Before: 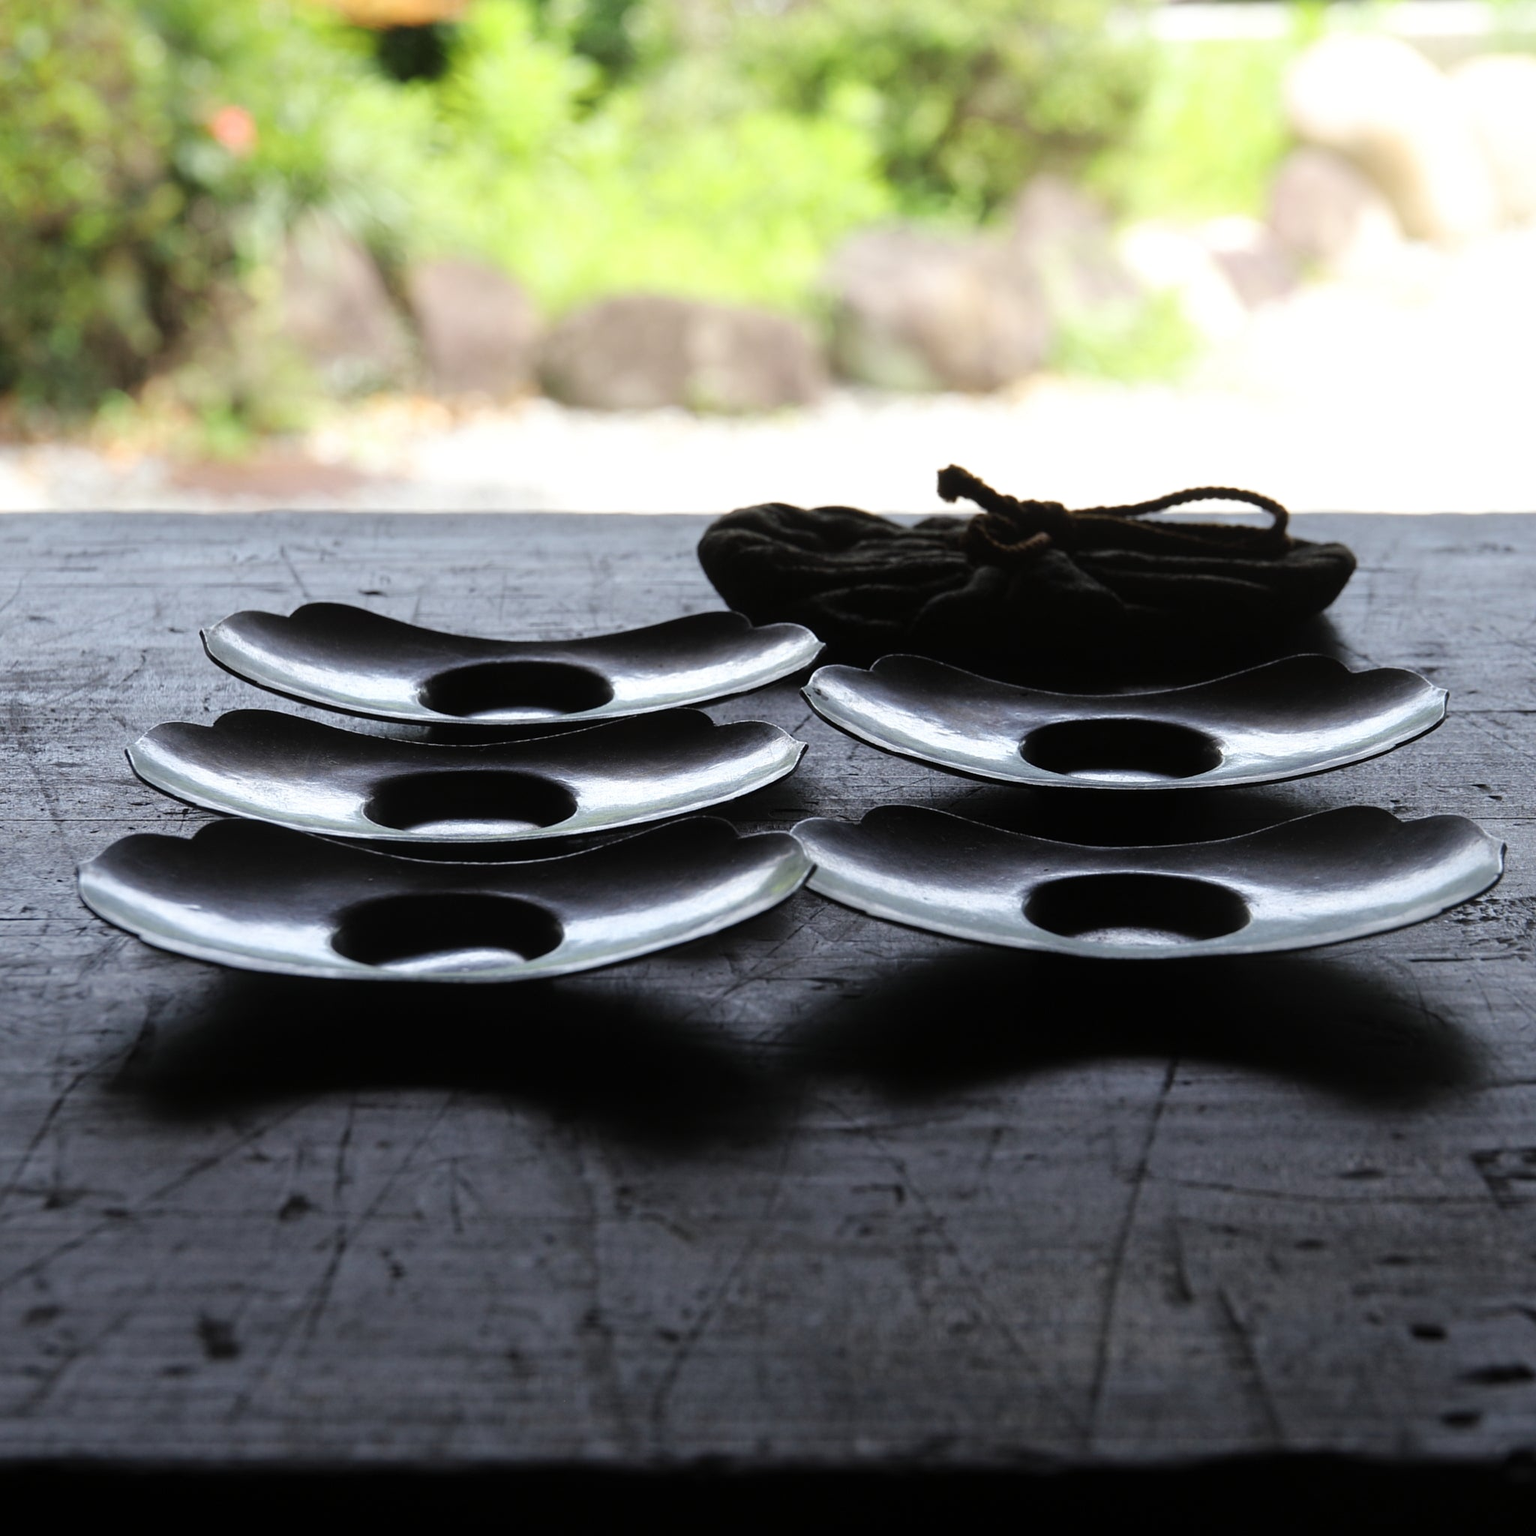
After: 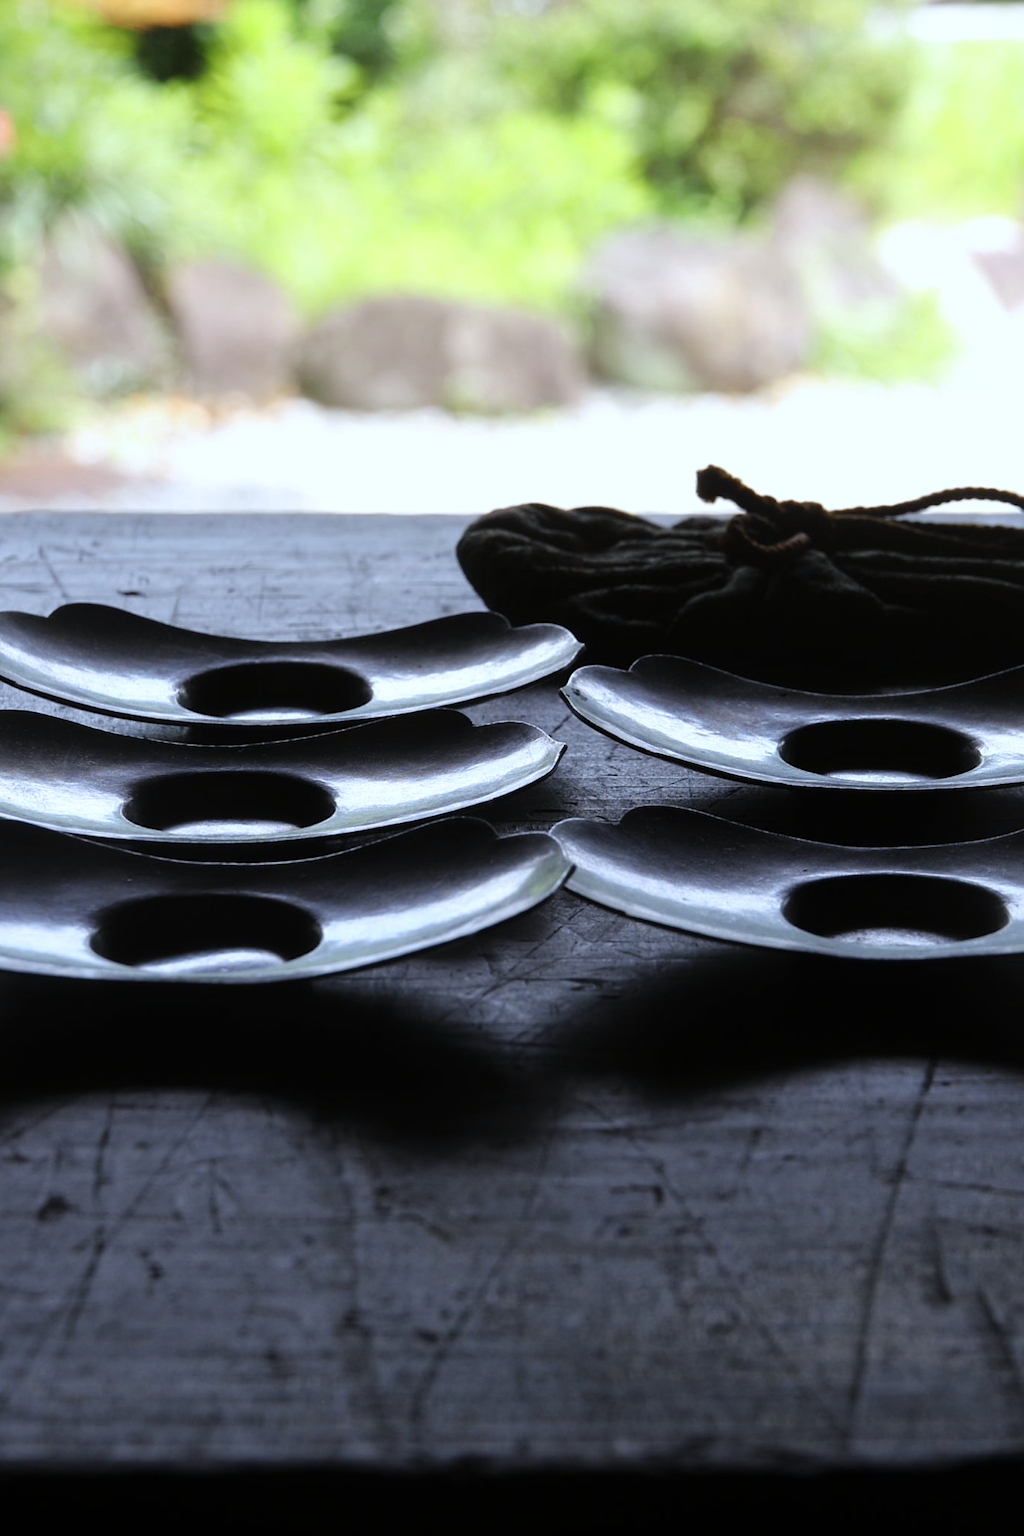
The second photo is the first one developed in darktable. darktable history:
crop and rotate: left 15.754%, right 17.579%
white balance: red 0.954, blue 1.079
